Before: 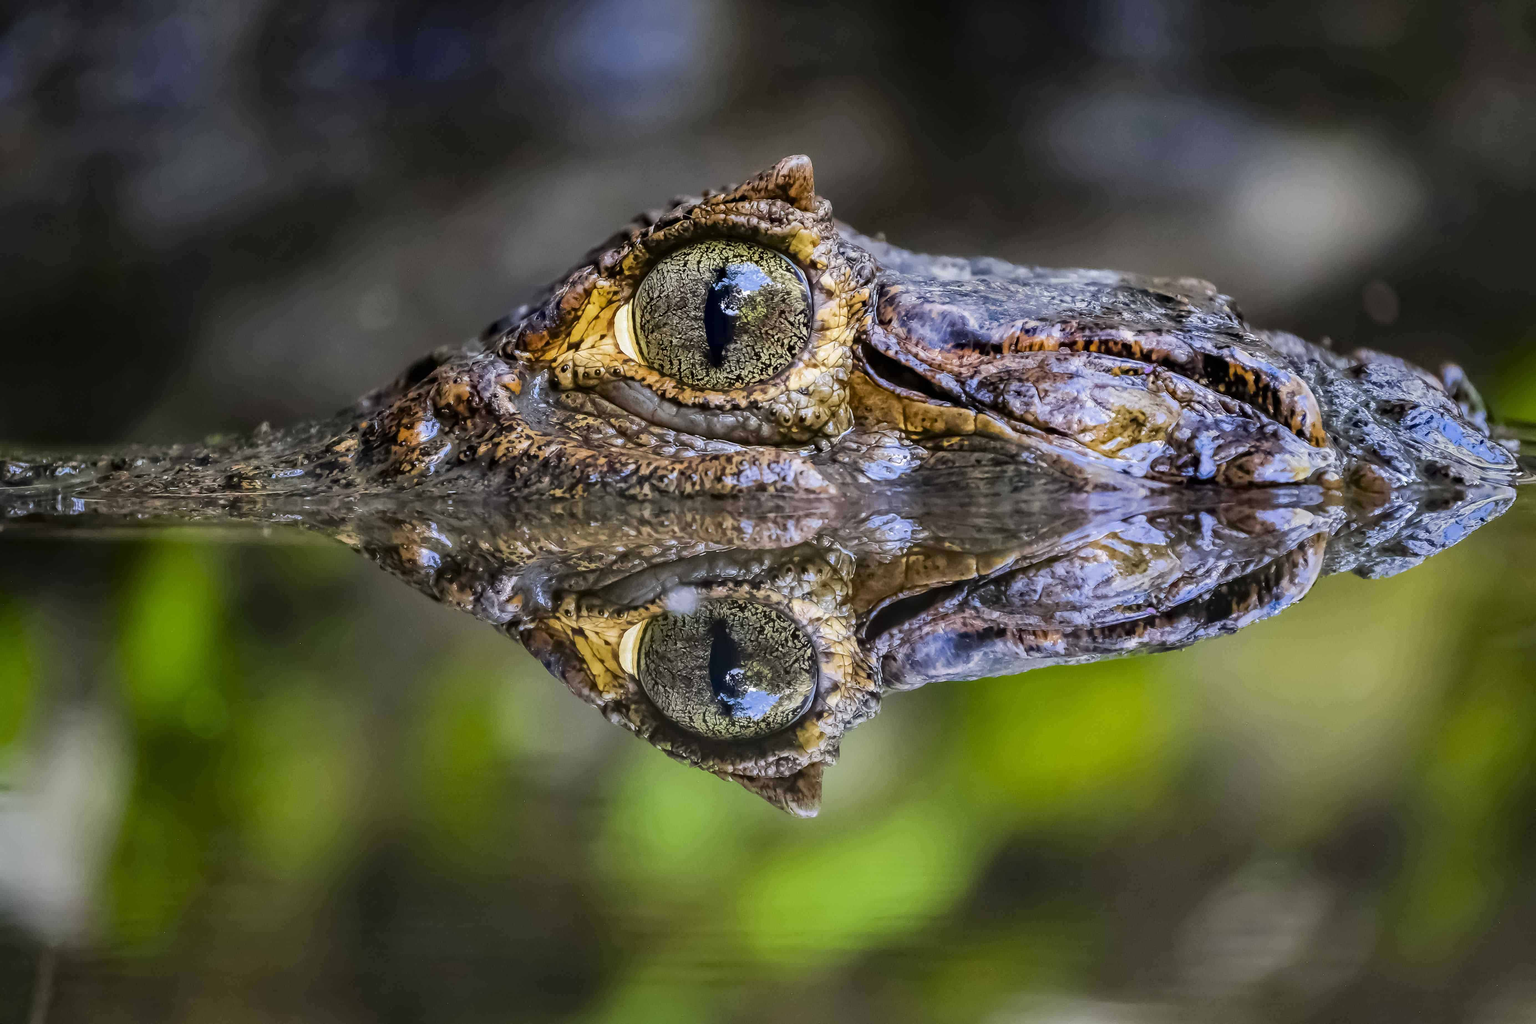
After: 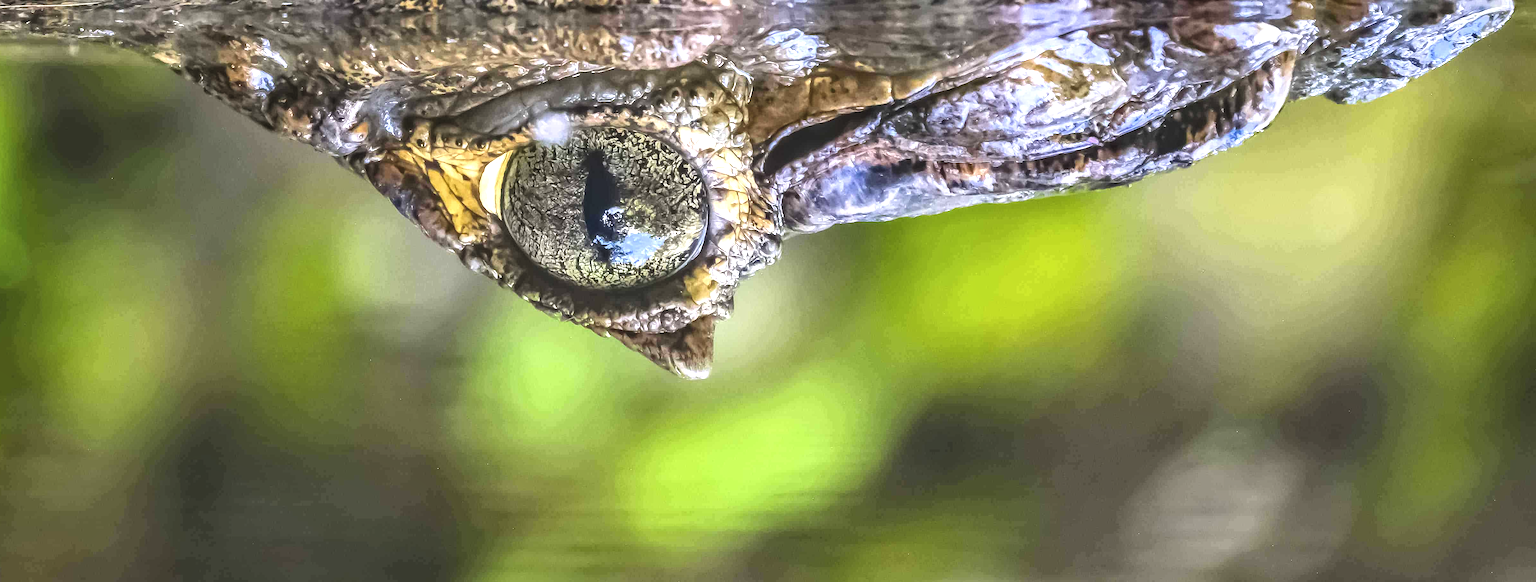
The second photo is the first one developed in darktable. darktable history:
exposure: black level correction -0.006, exposure 1 EV, compensate exposure bias true, compensate highlight preservation false
local contrast: on, module defaults
crop and rotate: left 13.235%, top 47.775%, bottom 2.901%
